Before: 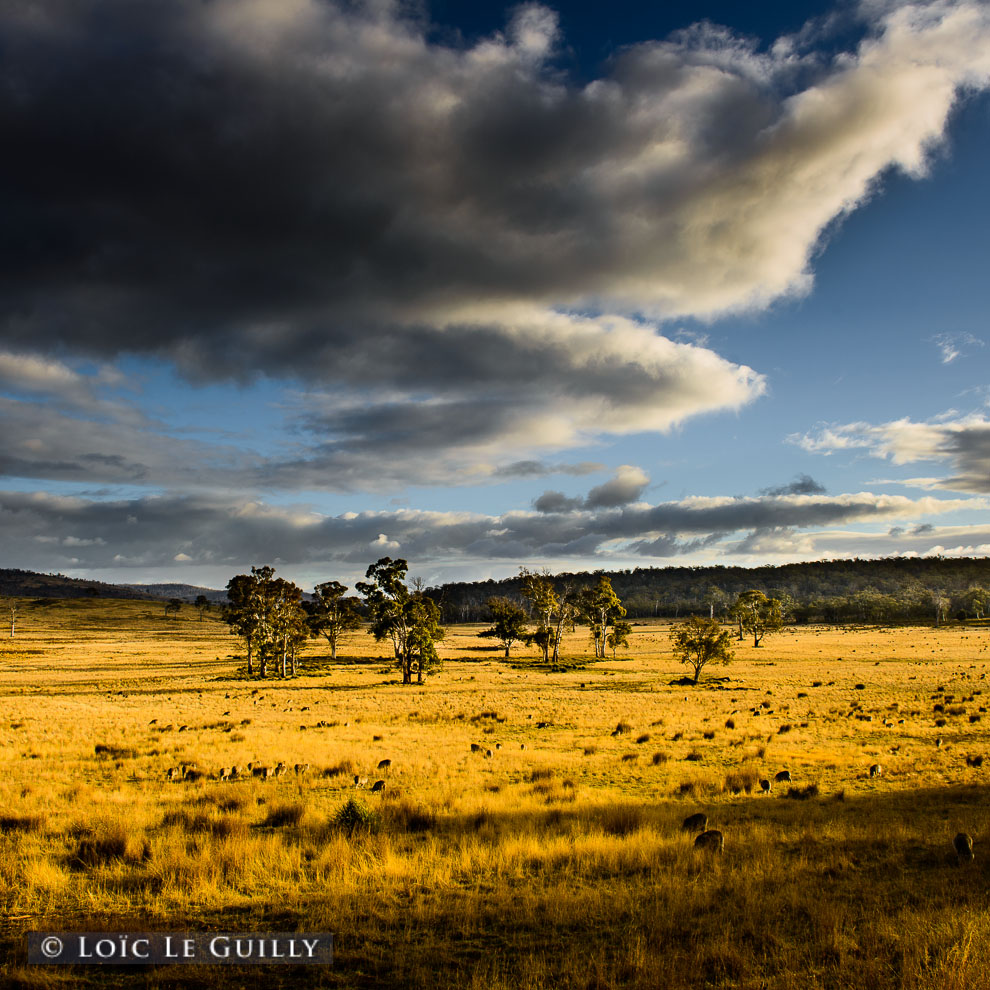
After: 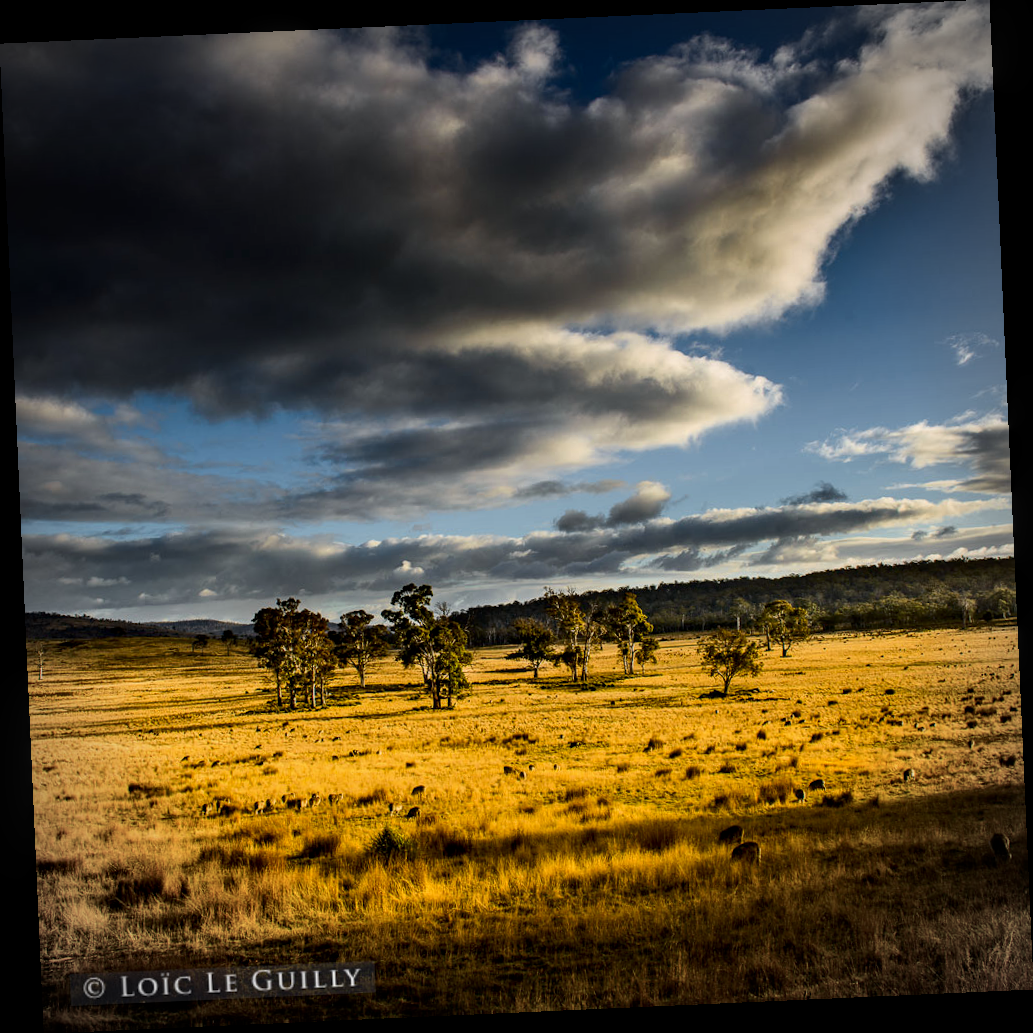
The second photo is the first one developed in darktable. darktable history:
local contrast: on, module defaults
rotate and perspective: rotation -2.56°, automatic cropping off
vignetting: on, module defaults
contrast brightness saturation: brightness -0.09
